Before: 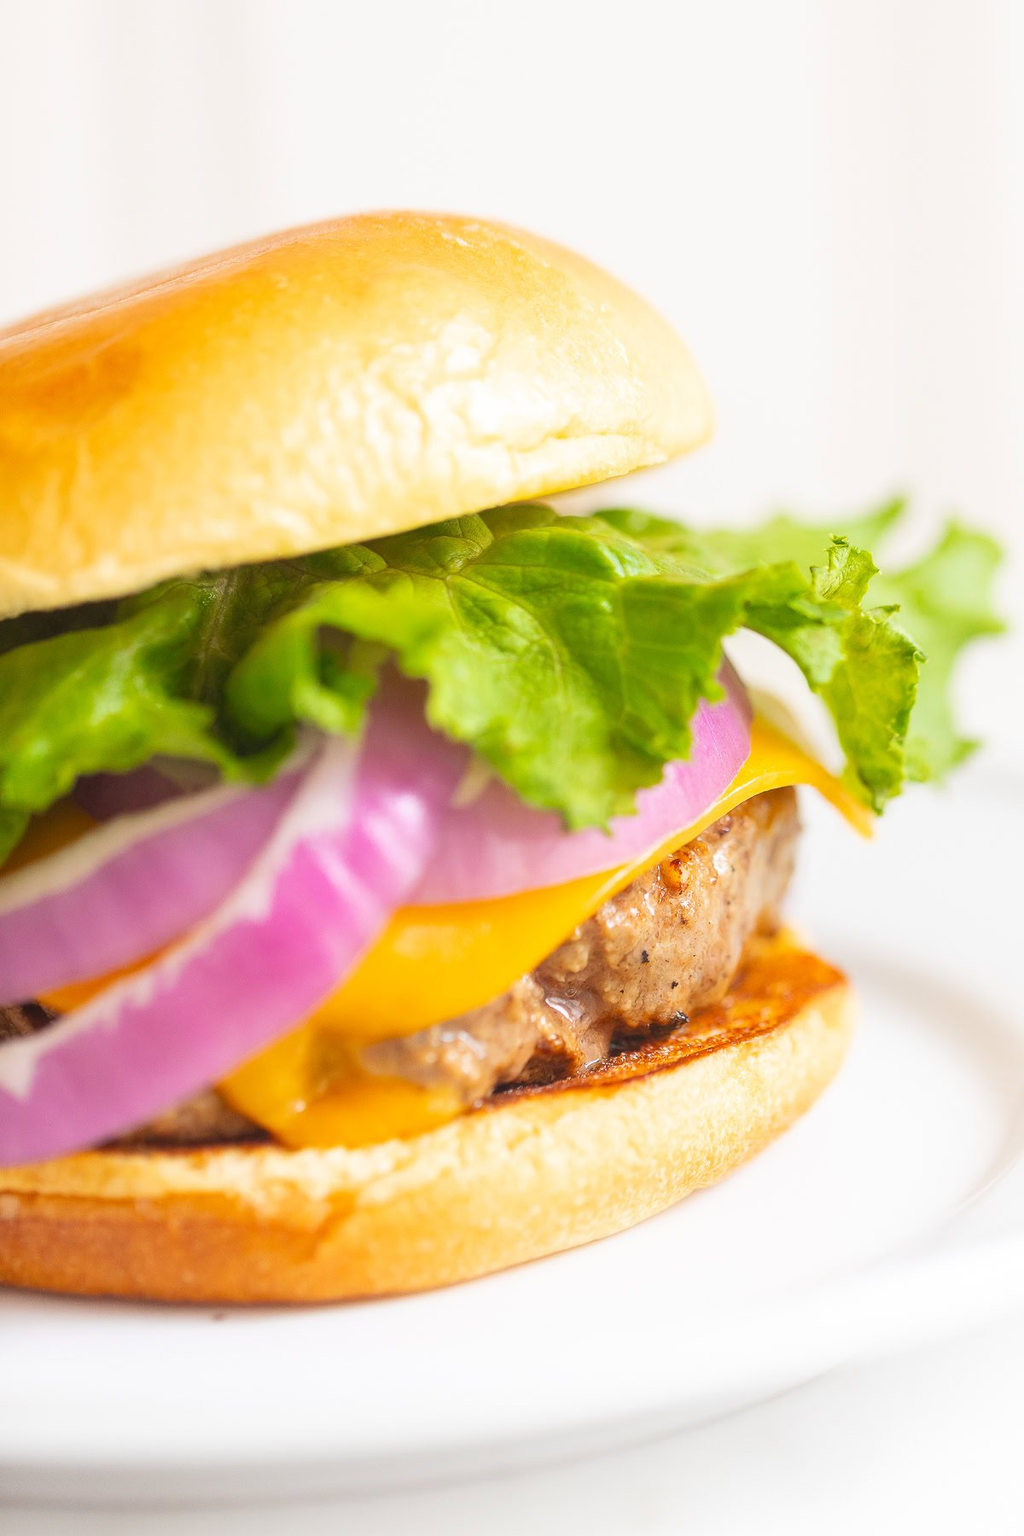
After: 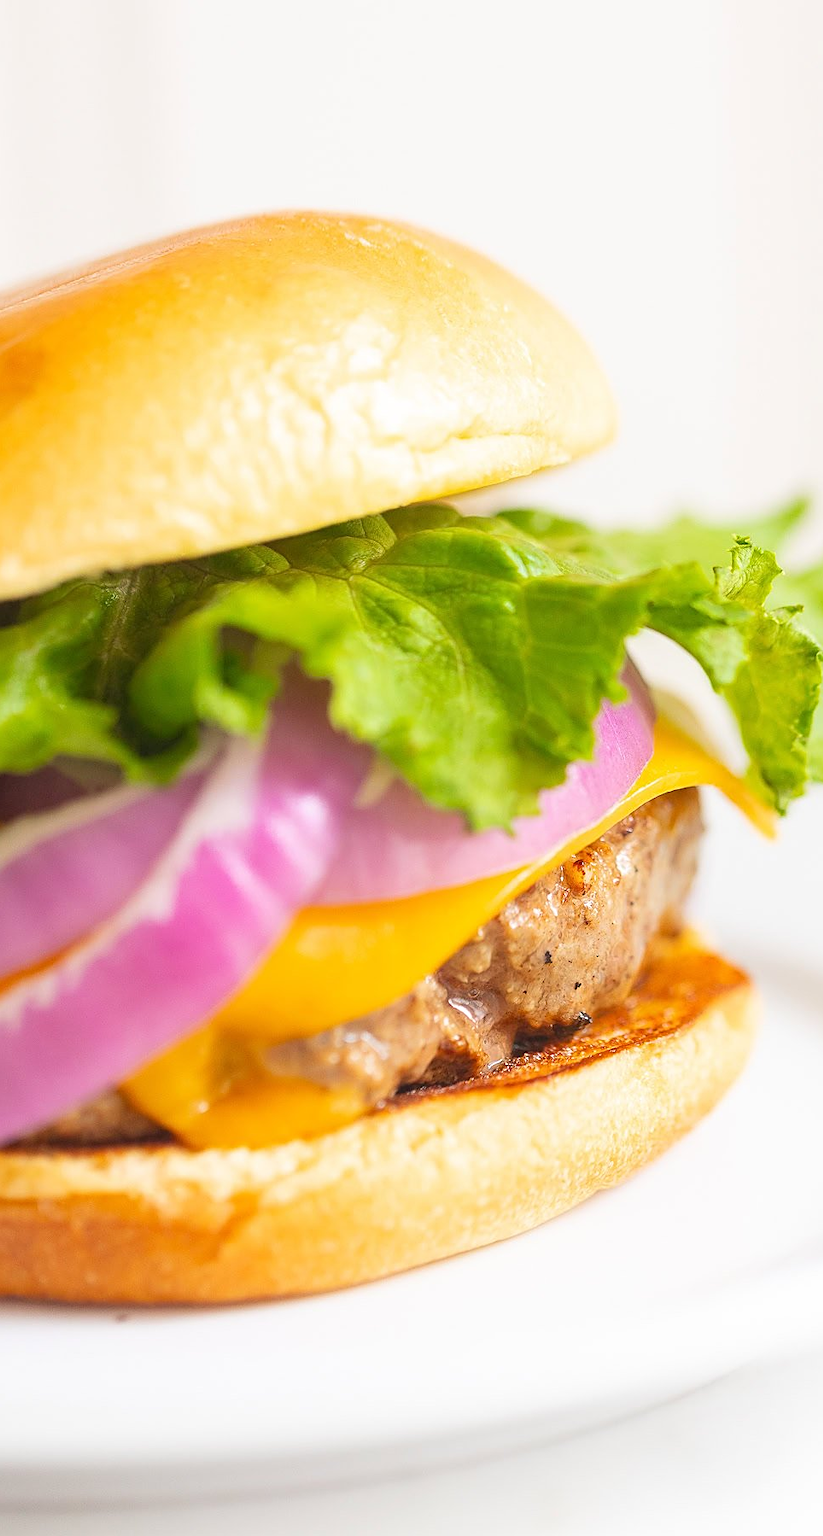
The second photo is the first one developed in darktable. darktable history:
crop and rotate: left 9.509%, right 10.146%
sharpen: on, module defaults
